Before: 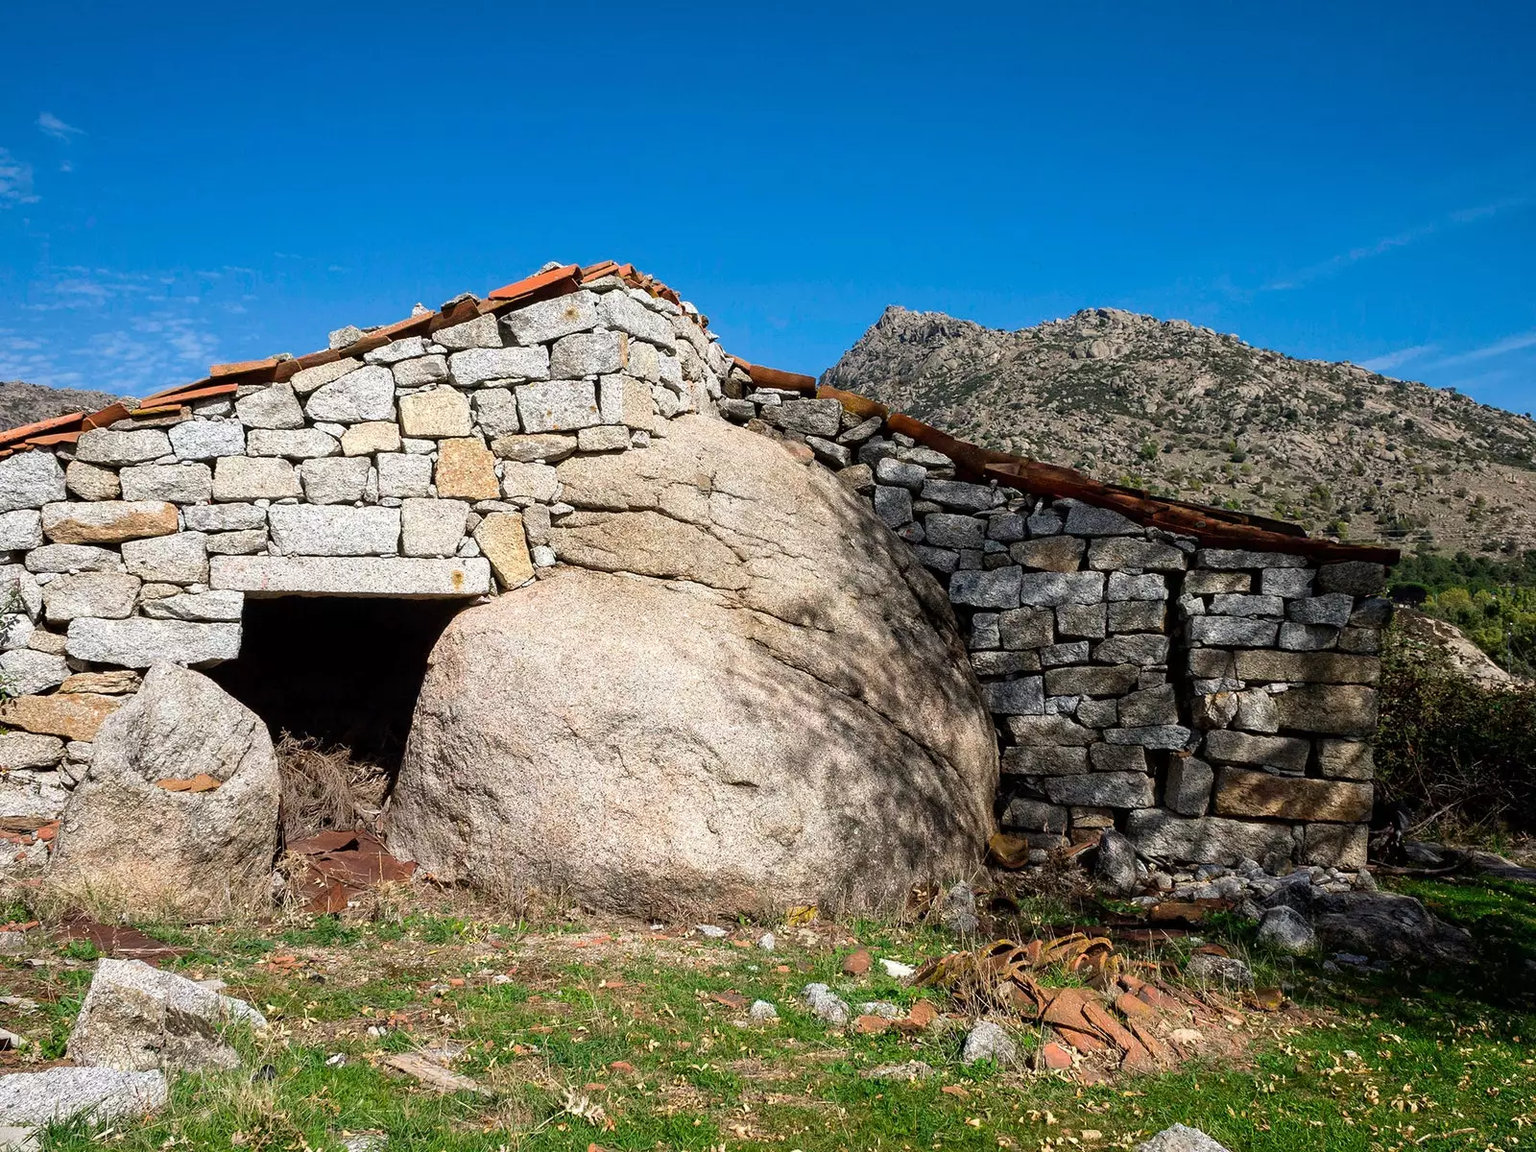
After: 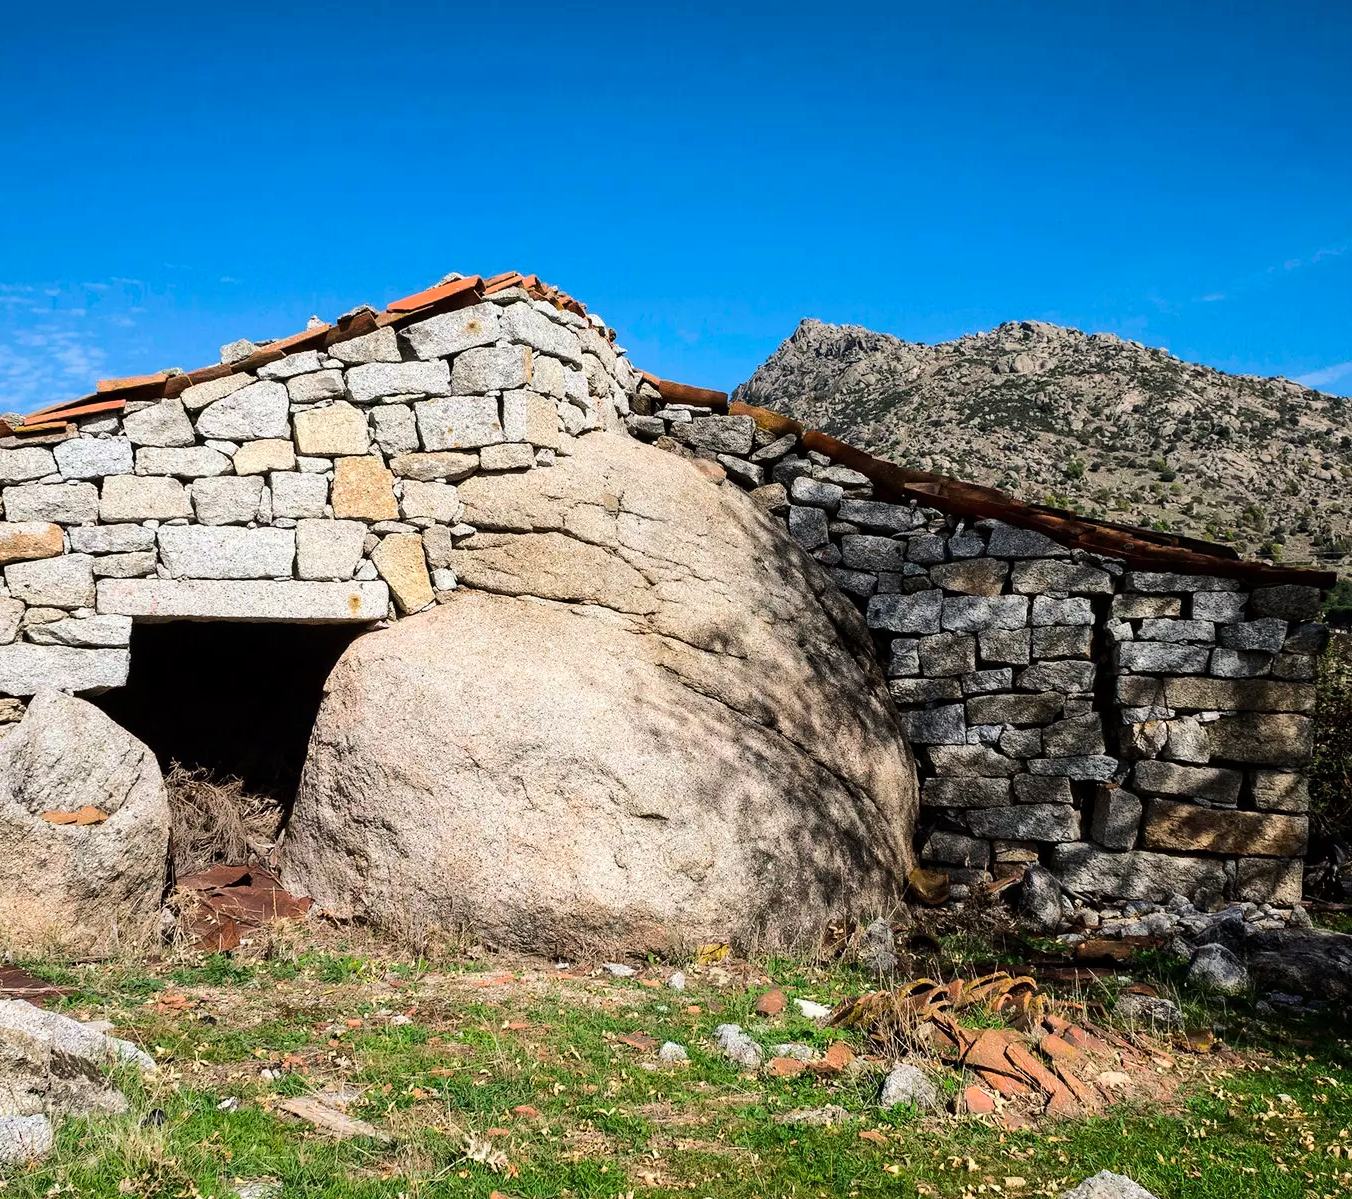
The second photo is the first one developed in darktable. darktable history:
tone curve: curves: ch0 [(0, 0) (0.126, 0.086) (0.338, 0.327) (0.494, 0.55) (0.703, 0.762) (1, 1)]; ch1 [(0, 0) (0.346, 0.324) (0.45, 0.431) (0.5, 0.5) (0.522, 0.517) (0.55, 0.578) (1, 1)]; ch2 [(0, 0) (0.44, 0.424) (0.501, 0.499) (0.554, 0.563) (0.622, 0.667) (0.707, 0.746) (1, 1)], color space Lab, linked channels, preserve colors none
crop: left 7.639%, right 7.8%
